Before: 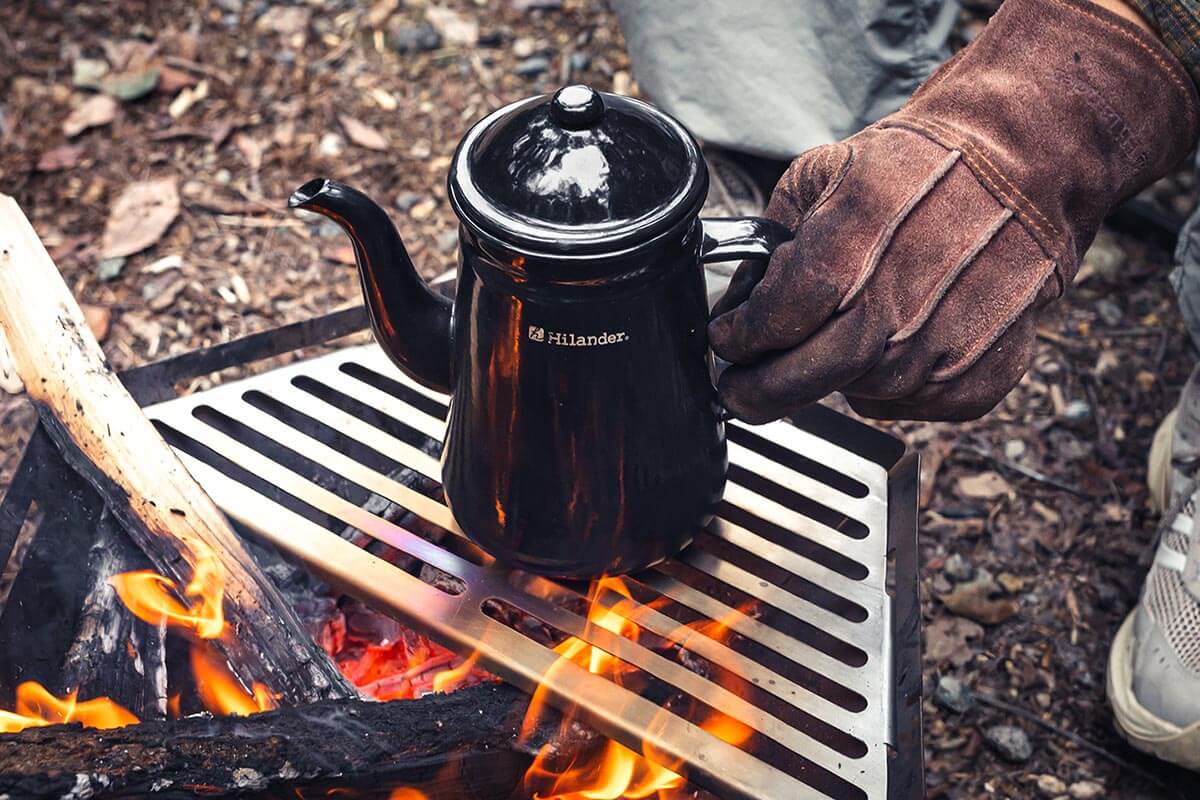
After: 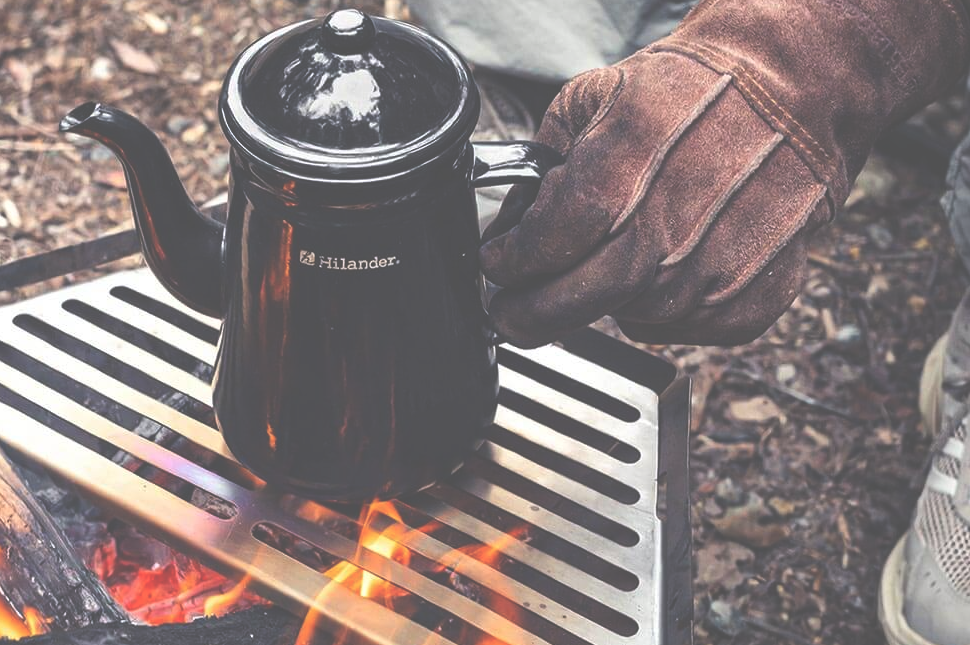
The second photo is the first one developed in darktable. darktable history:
crop: left 19.128%, top 9.607%, right 0%, bottom 9.647%
exposure: black level correction -0.086, compensate exposure bias true, compensate highlight preservation false
